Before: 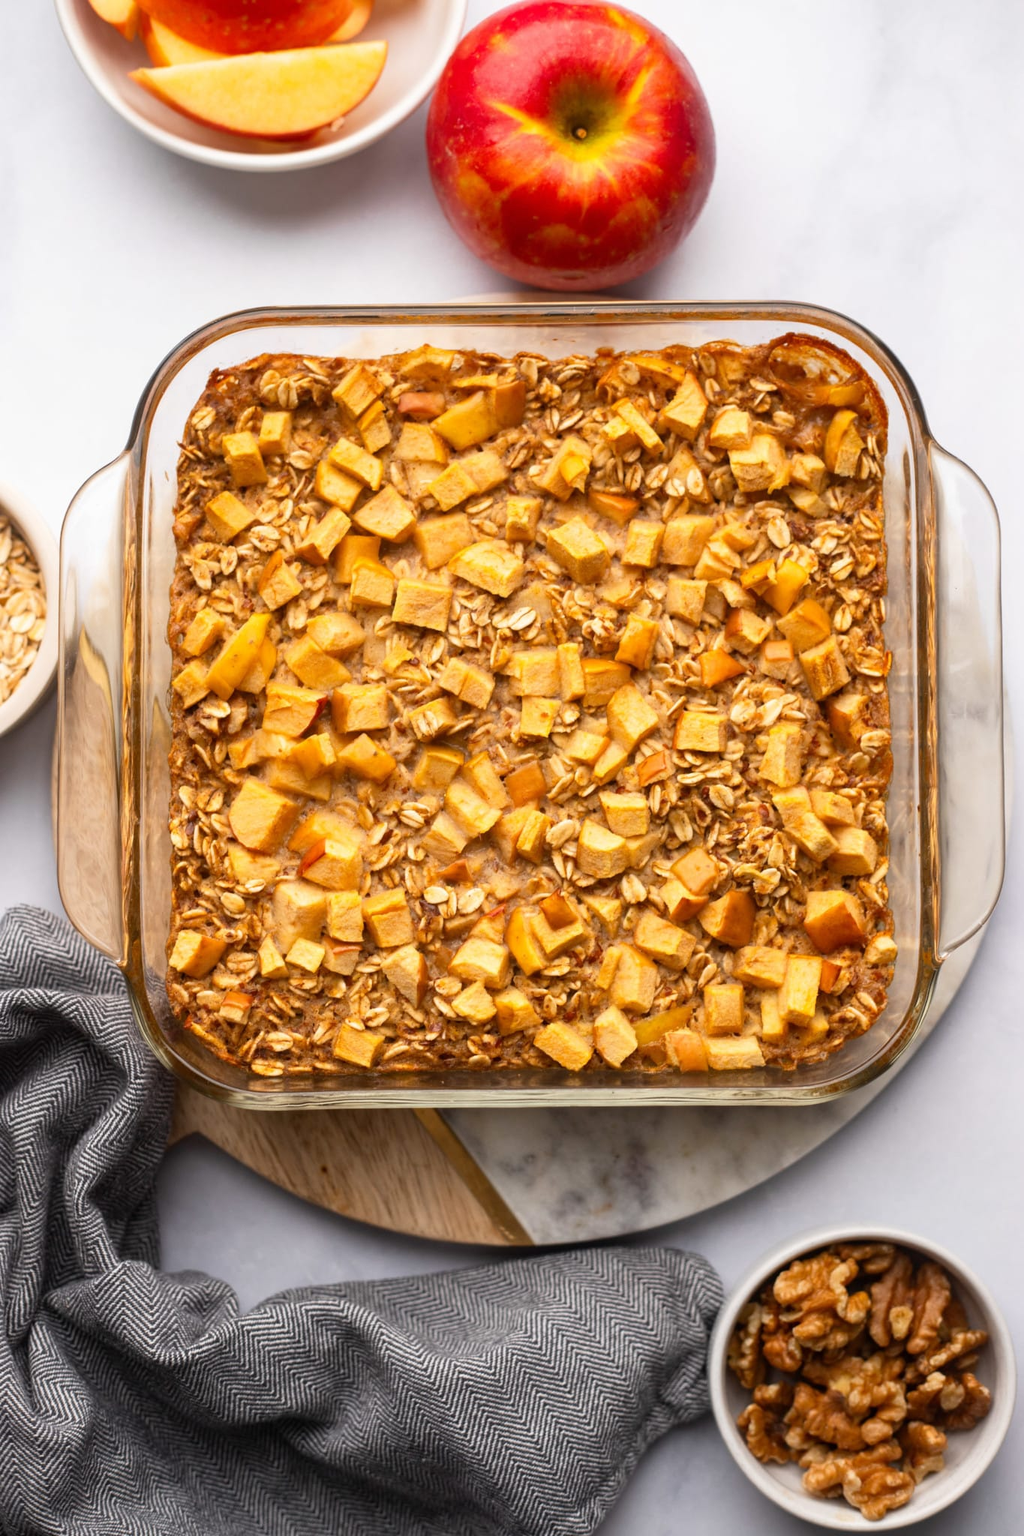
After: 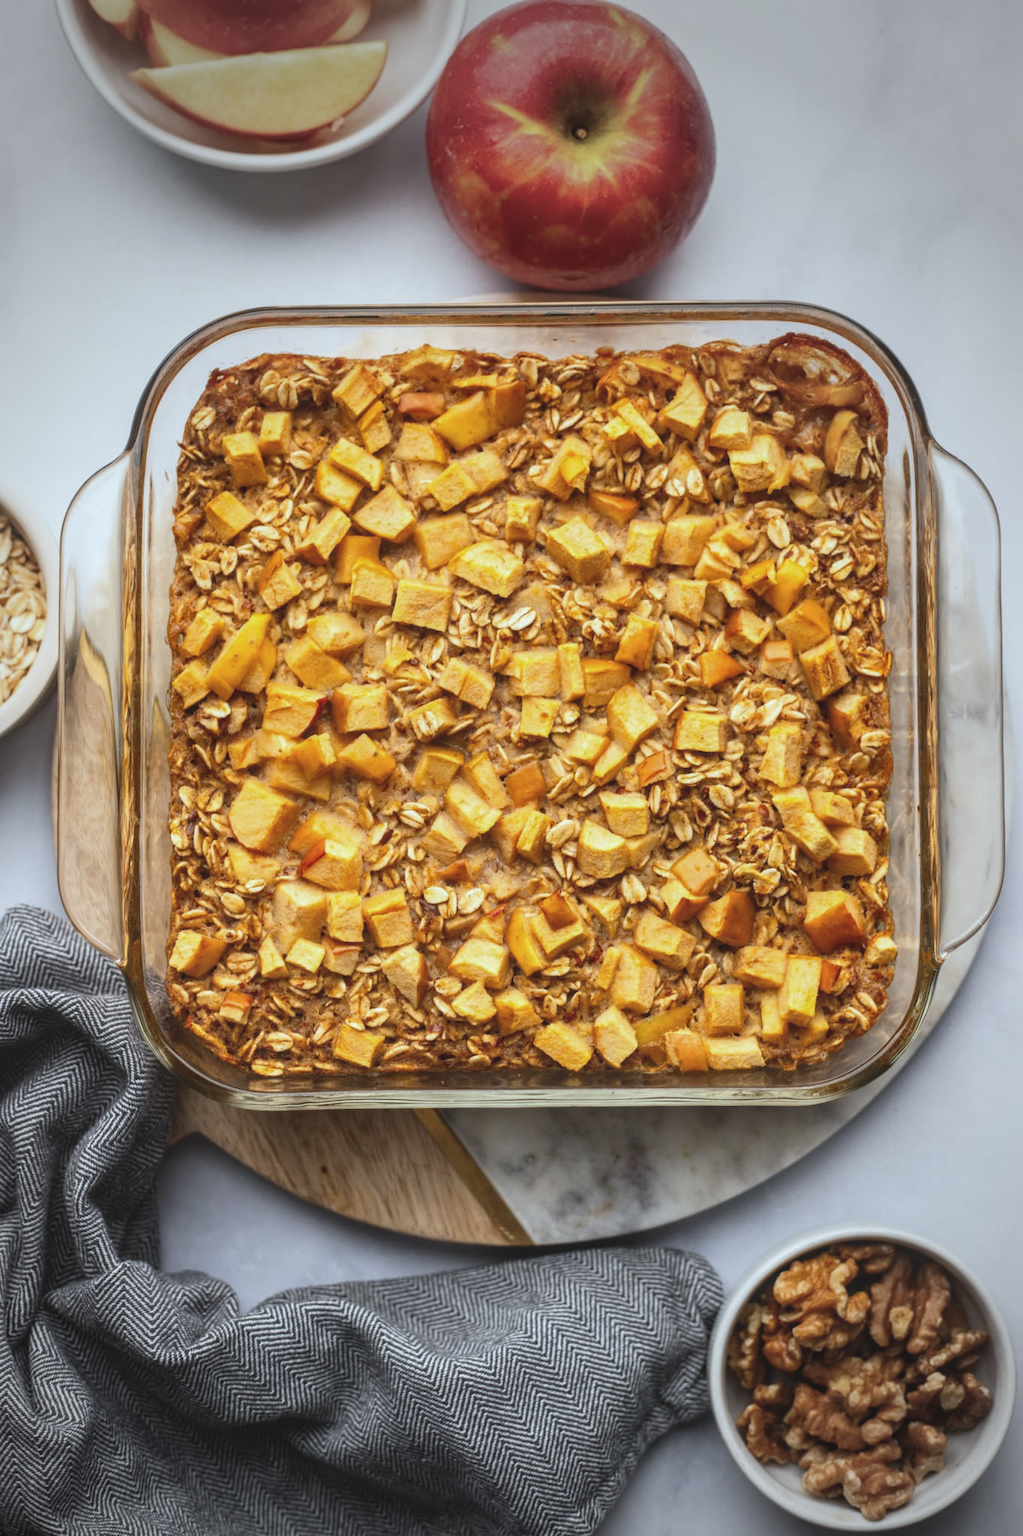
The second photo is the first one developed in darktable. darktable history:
white balance: red 0.925, blue 1.046
local contrast: on, module defaults
exposure: black level correction -0.015, exposure -0.125 EV, compensate highlight preservation false
vignetting: fall-off start 64.63%, center (-0.034, 0.148), width/height ratio 0.881
